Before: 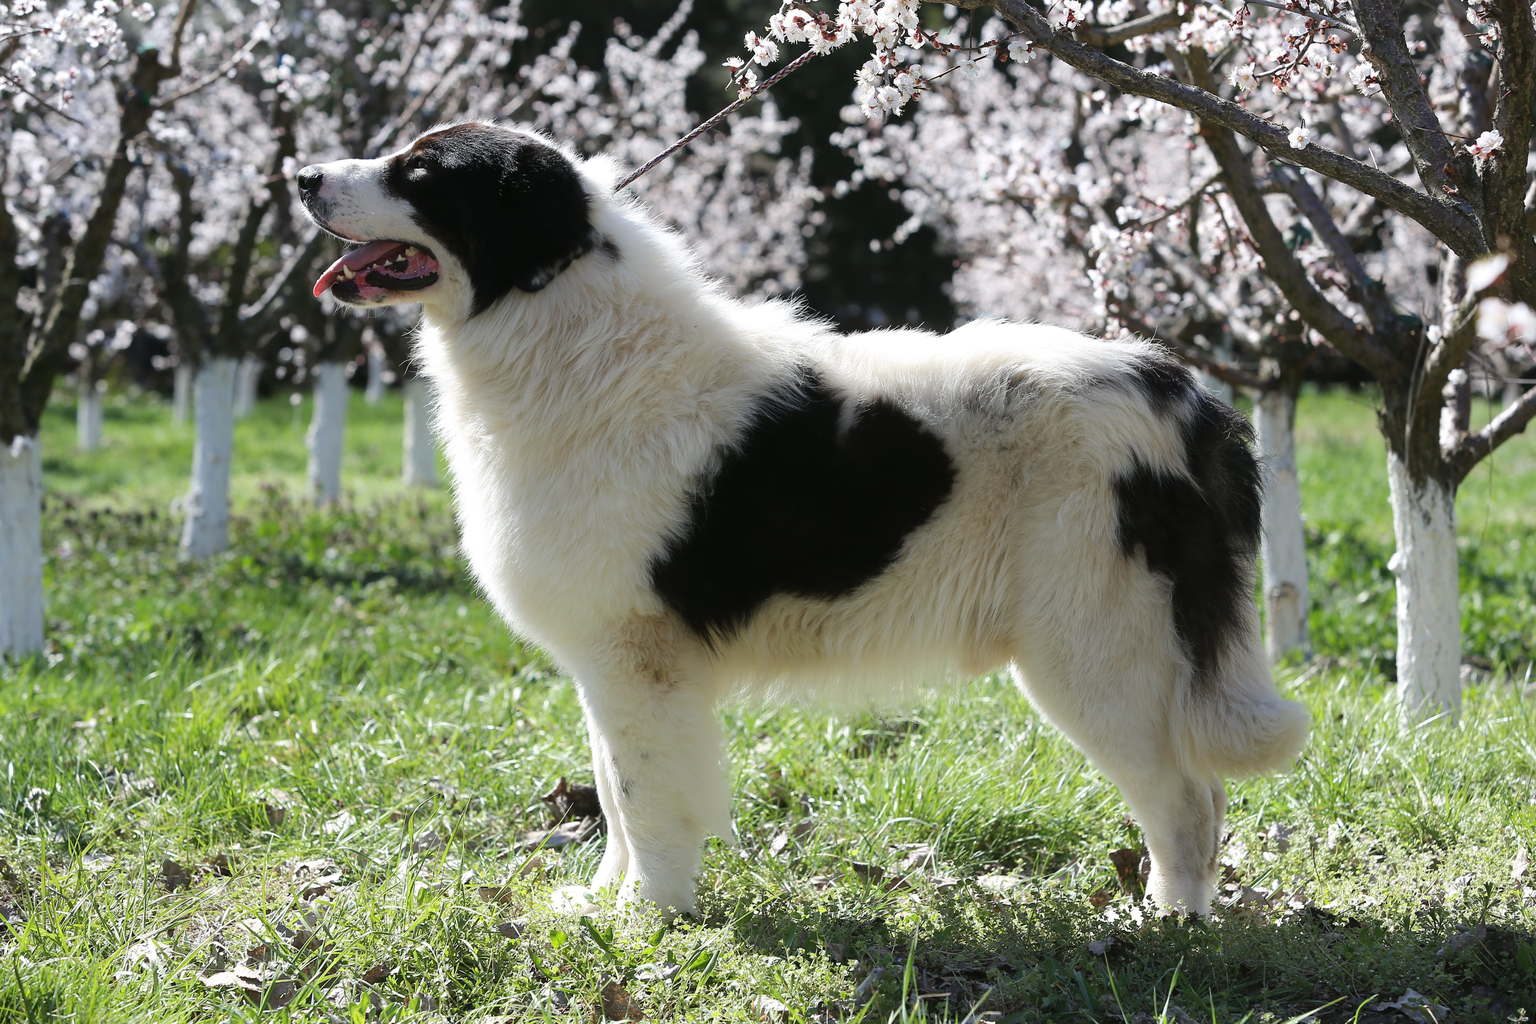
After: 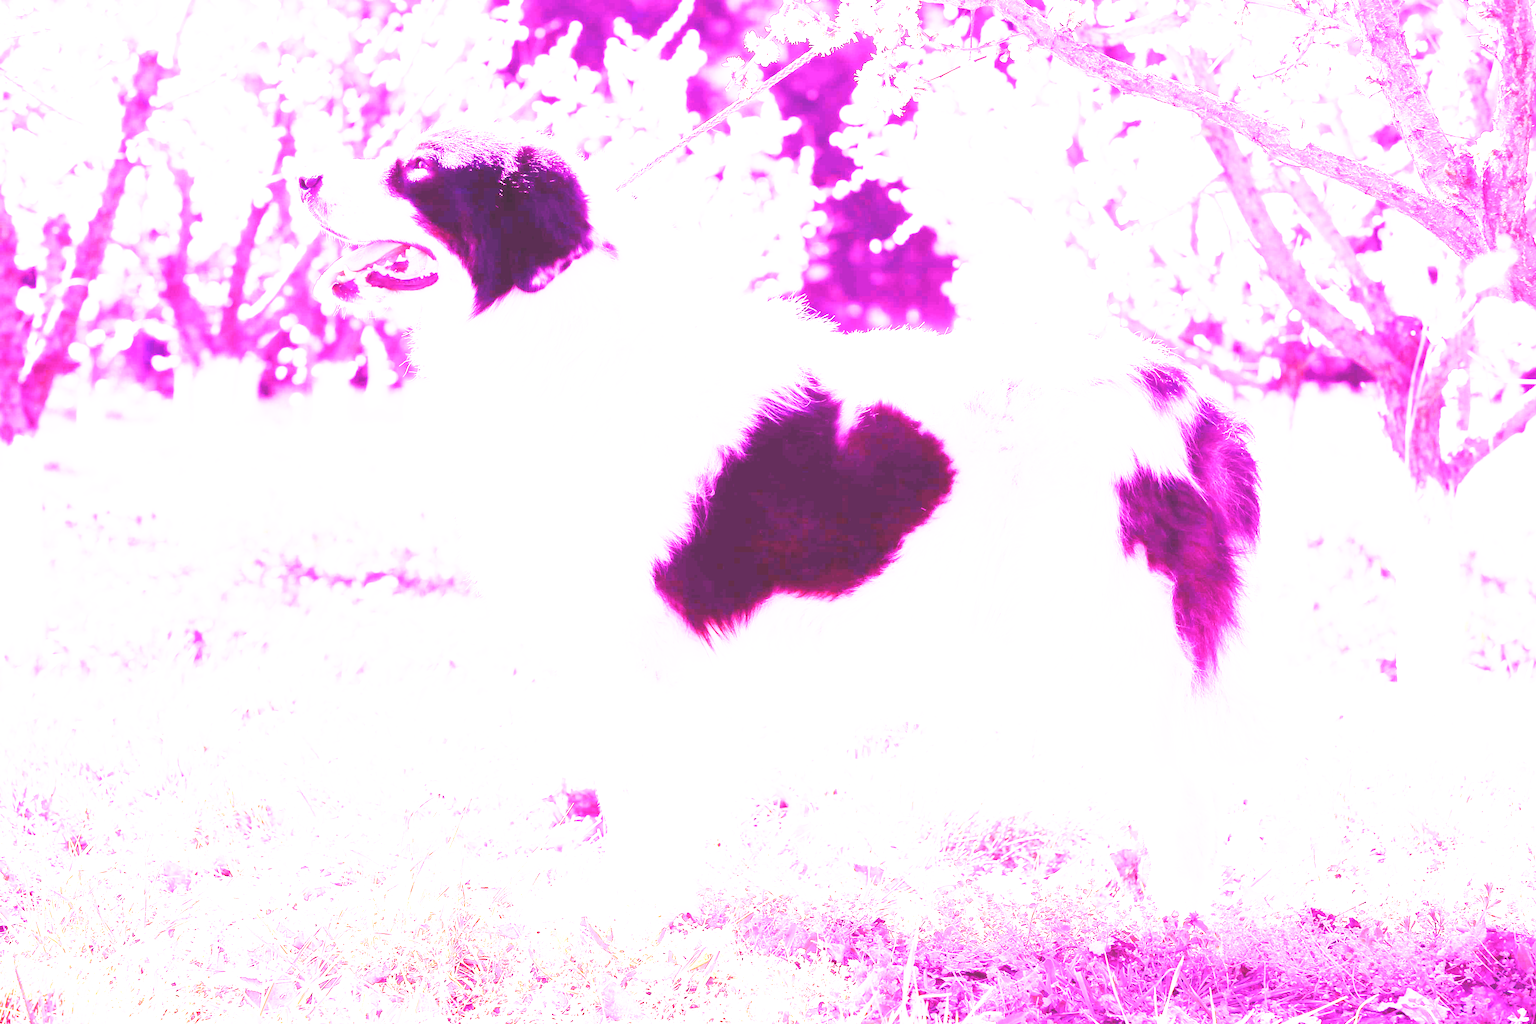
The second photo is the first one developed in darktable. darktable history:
exposure: black level correction -0.036, exposure -0.497 EV, compensate highlight preservation false
white balance: red 8, blue 8
base curve: curves: ch0 [(0, 0) (0.007, 0.004) (0.027, 0.03) (0.046, 0.07) (0.207, 0.54) (0.442, 0.872) (0.673, 0.972) (1, 1)], preserve colors none
